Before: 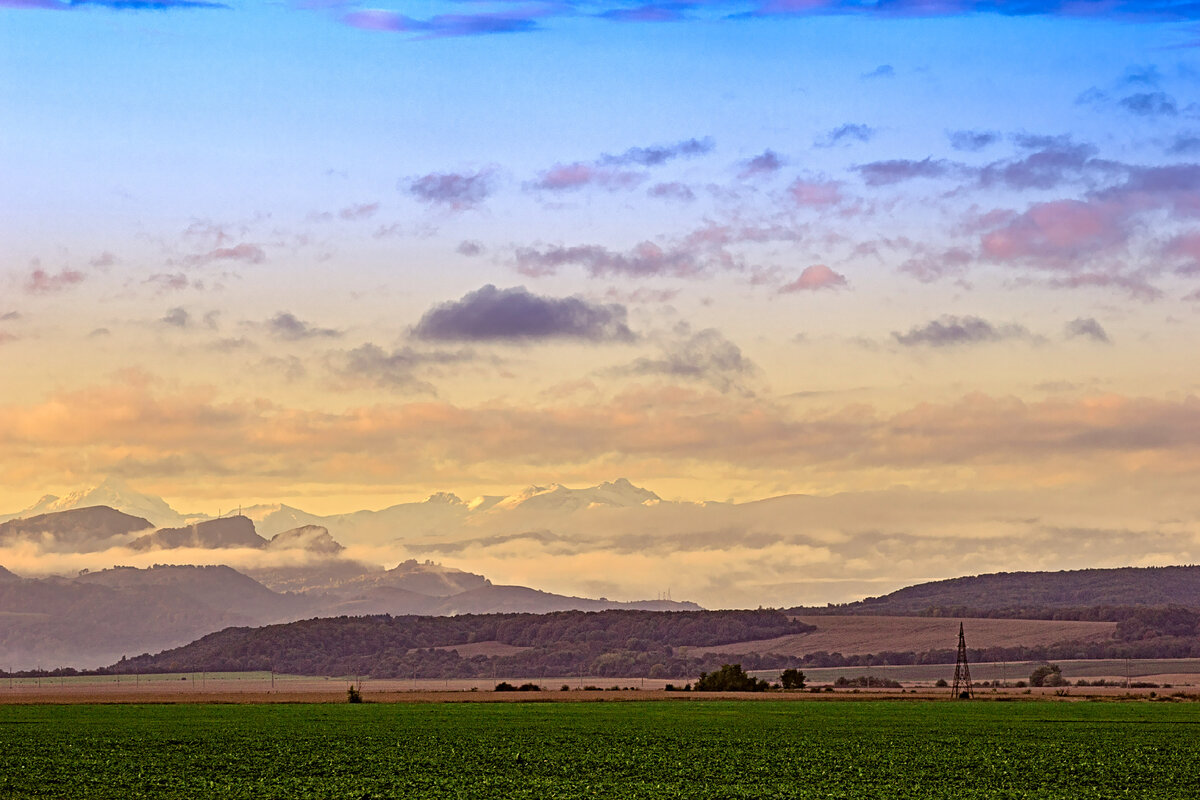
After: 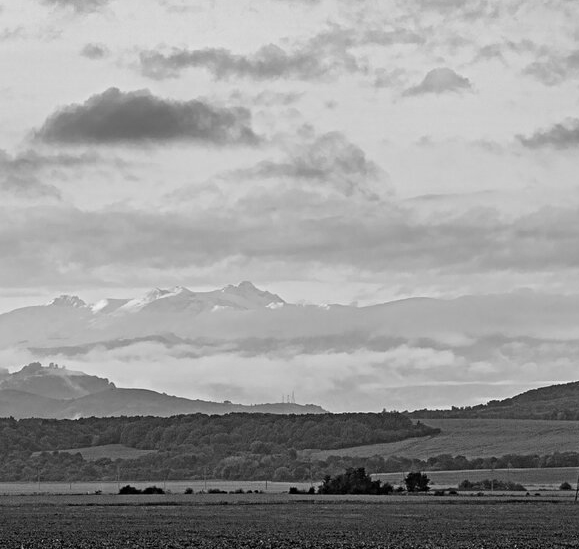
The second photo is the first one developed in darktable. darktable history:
monochrome: on, module defaults
crop: left 31.379%, top 24.658%, right 20.326%, bottom 6.628%
